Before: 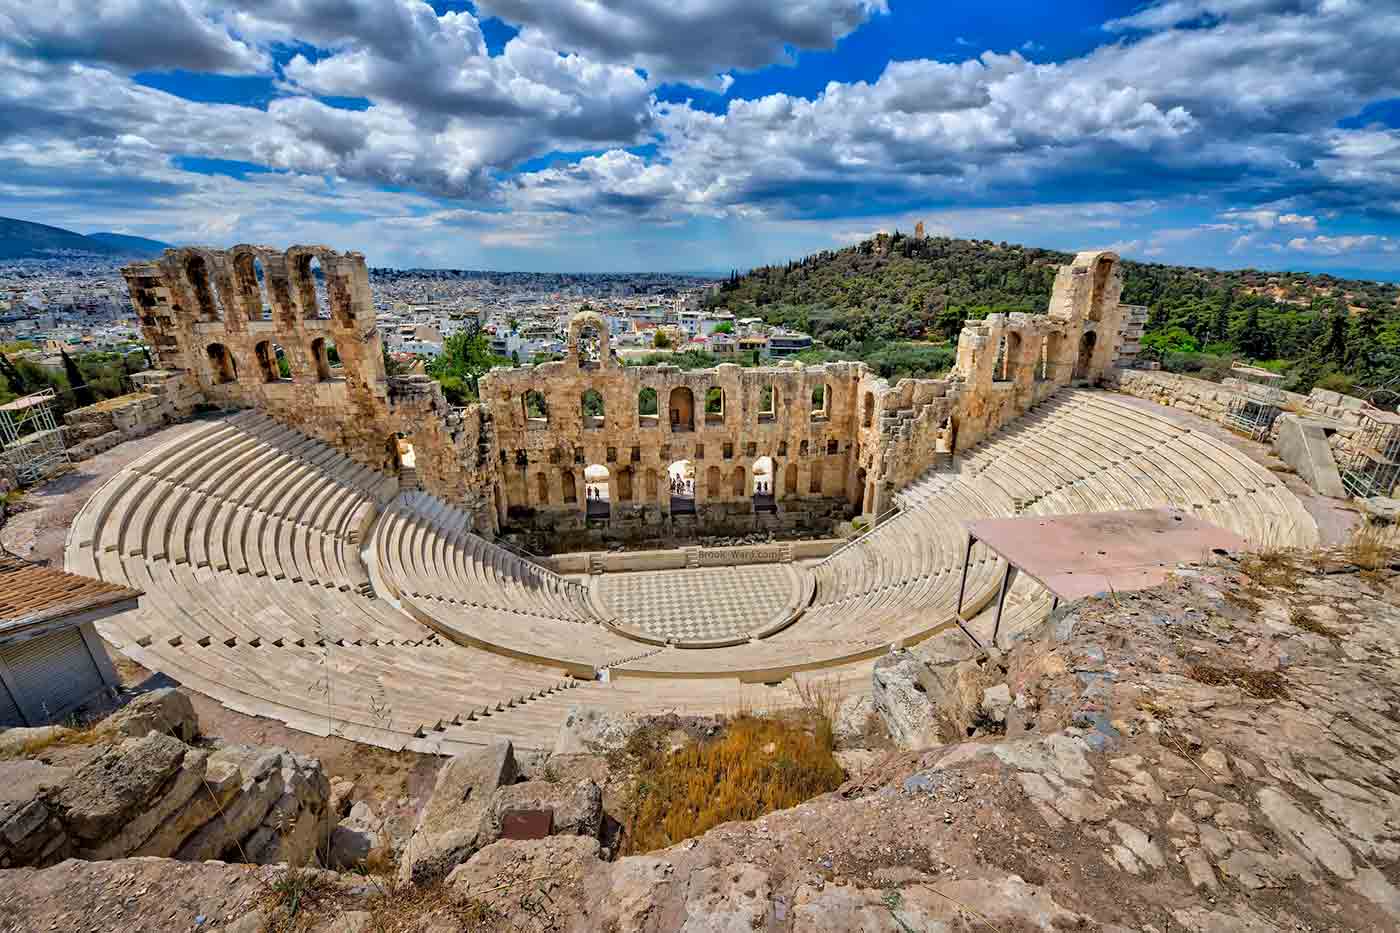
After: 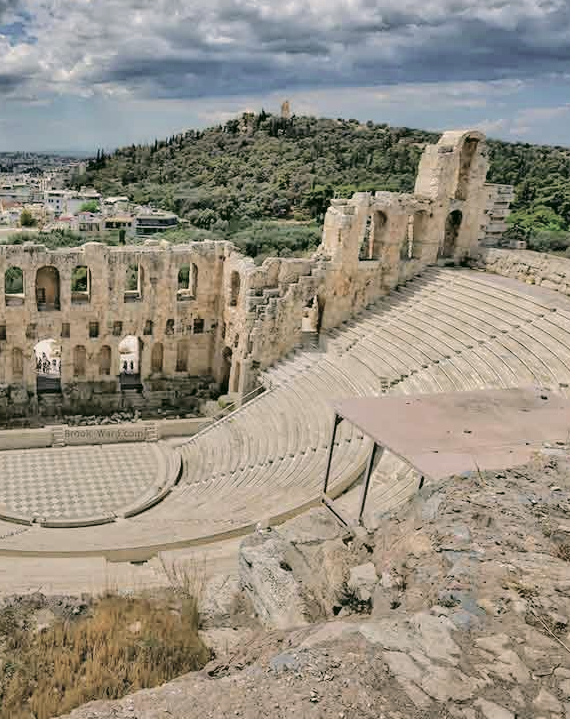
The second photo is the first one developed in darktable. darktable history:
tone curve: curves: ch0 [(0, 0) (0.003, 0.01) (0.011, 0.014) (0.025, 0.029) (0.044, 0.051) (0.069, 0.072) (0.1, 0.097) (0.136, 0.123) (0.177, 0.16) (0.224, 0.2) (0.277, 0.248) (0.335, 0.305) (0.399, 0.37) (0.468, 0.454) (0.543, 0.534) (0.623, 0.609) (0.709, 0.681) (0.801, 0.752) (0.898, 0.841) (1, 1)], color space Lab, independent channels, preserve colors none
contrast brightness saturation: brightness 0.185, saturation -0.506
exposure: exposure -0.151 EV, compensate highlight preservation false
crop: left 45.292%, top 13.066%, right 13.983%, bottom 9.83%
color correction: highlights a* 4.22, highlights b* 4.92, shadows a* -6.75, shadows b* 4.75
